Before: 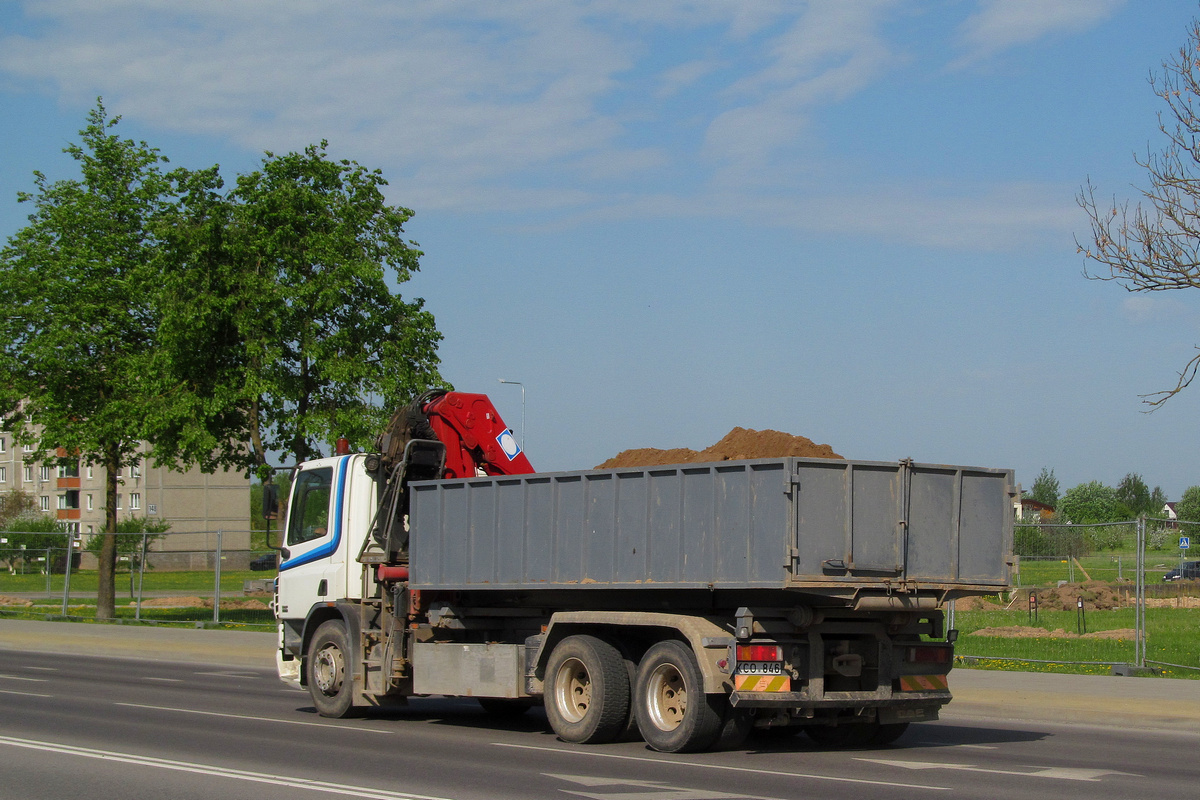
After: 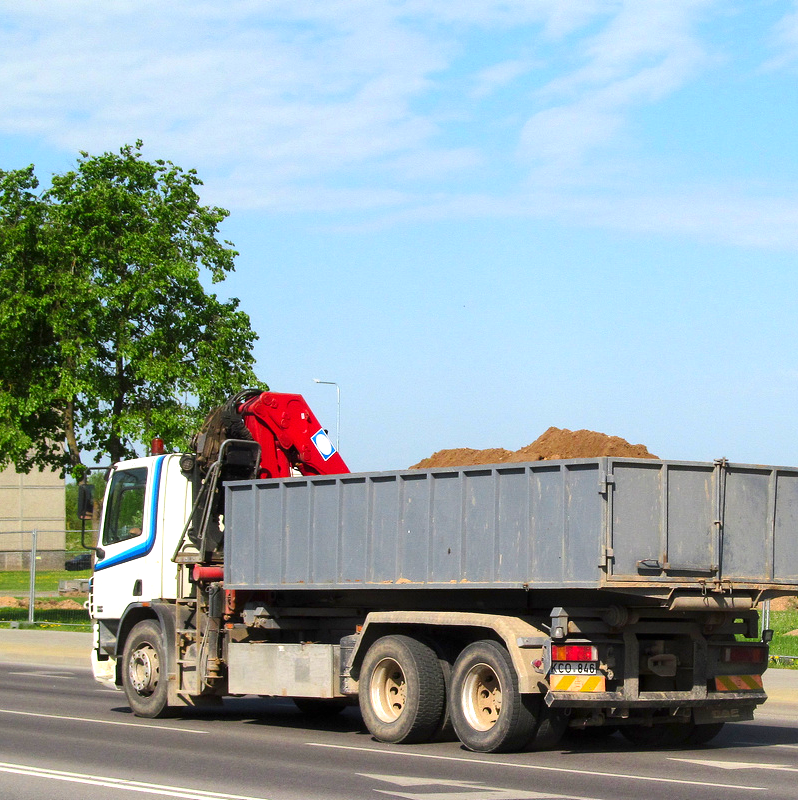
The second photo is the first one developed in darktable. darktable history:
crop and rotate: left 15.467%, right 18.014%
contrast brightness saturation: contrast 0.154, brightness -0.01, saturation 0.096
exposure: black level correction 0, exposure 1 EV, compensate highlight preservation false
